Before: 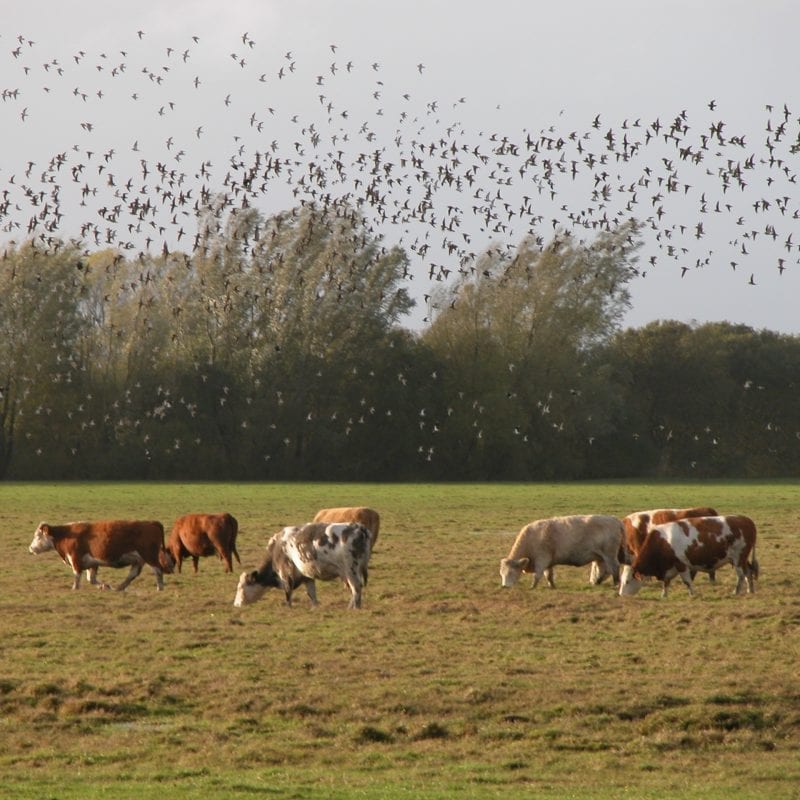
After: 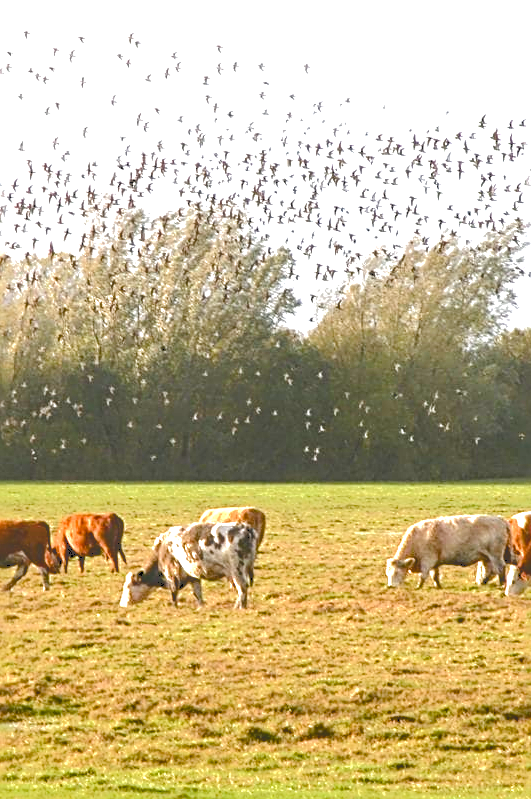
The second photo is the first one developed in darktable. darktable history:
local contrast: detail 130%
crop and rotate: left 14.322%, right 19.26%
exposure: black level correction 0, exposure 0.693 EV, compensate highlight preservation false
tone curve: curves: ch0 [(0, 0) (0.003, 0.264) (0.011, 0.264) (0.025, 0.265) (0.044, 0.269) (0.069, 0.273) (0.1, 0.28) (0.136, 0.292) (0.177, 0.309) (0.224, 0.336) (0.277, 0.371) (0.335, 0.412) (0.399, 0.469) (0.468, 0.533) (0.543, 0.595) (0.623, 0.66) (0.709, 0.73) (0.801, 0.8) (0.898, 0.854) (1, 1)], color space Lab, independent channels, preserve colors none
tone equalizer: -8 EV -0.73 EV, -7 EV -0.713 EV, -6 EV -0.57 EV, -5 EV -0.409 EV, -3 EV 0.376 EV, -2 EV 0.6 EV, -1 EV 0.687 EV, +0 EV 0.776 EV
color balance rgb: perceptual saturation grading › global saturation 20%, perceptual saturation grading › highlights -25.831%, perceptual saturation grading › shadows 50.087%, global vibrance 20%
sharpen: radius 2.647, amount 0.657
